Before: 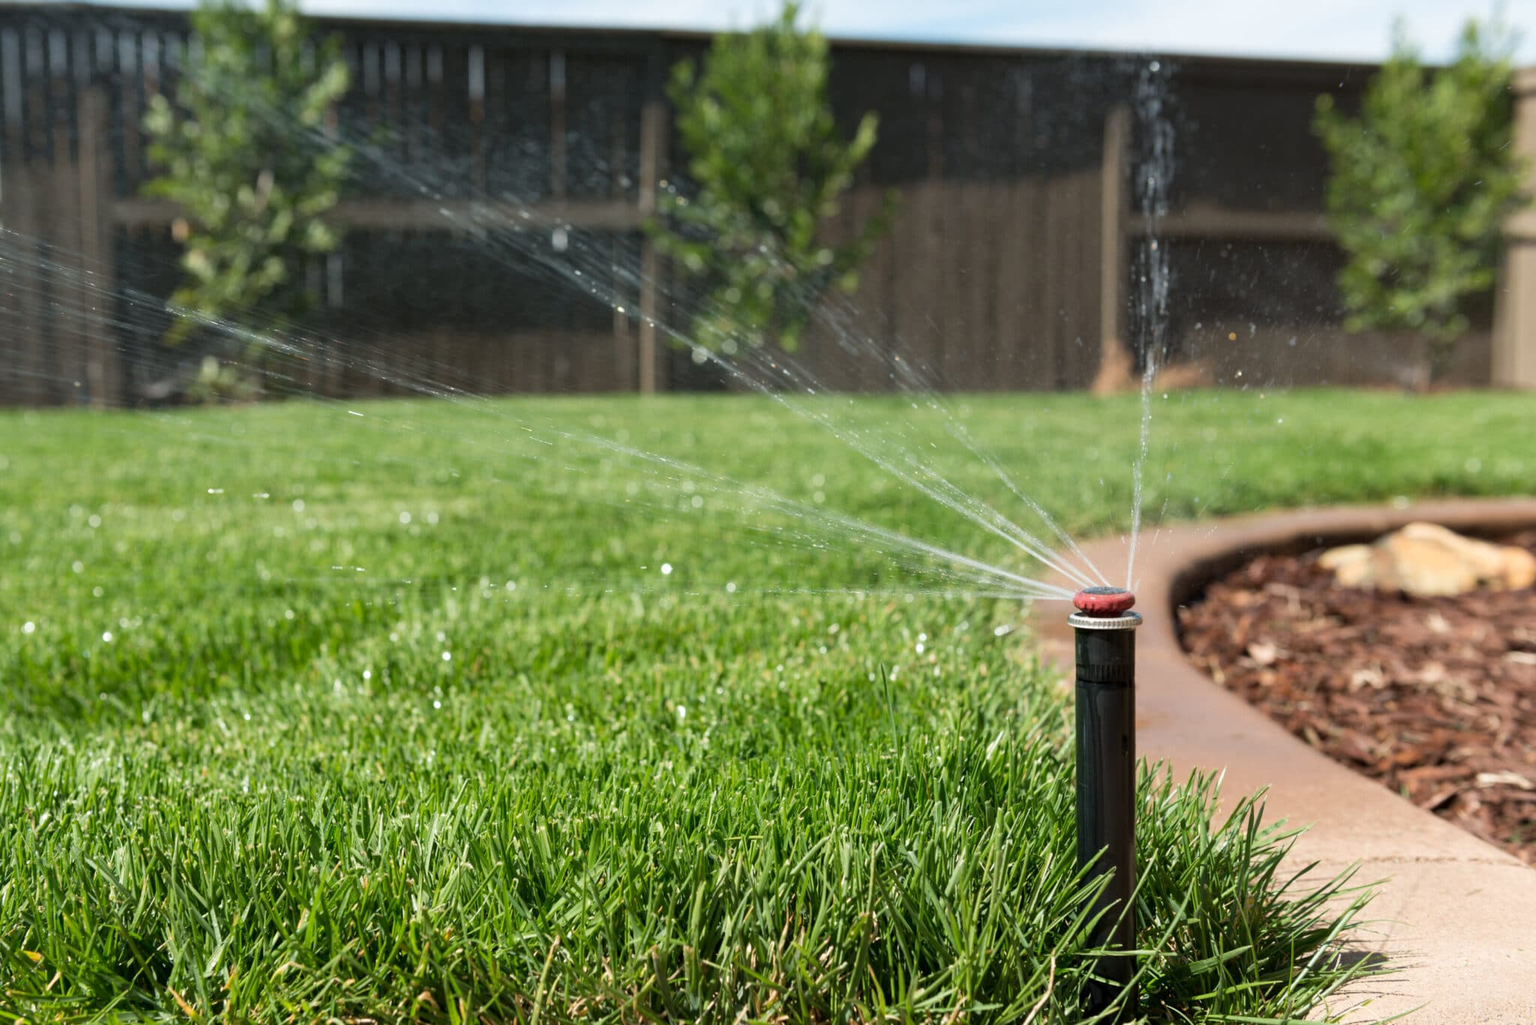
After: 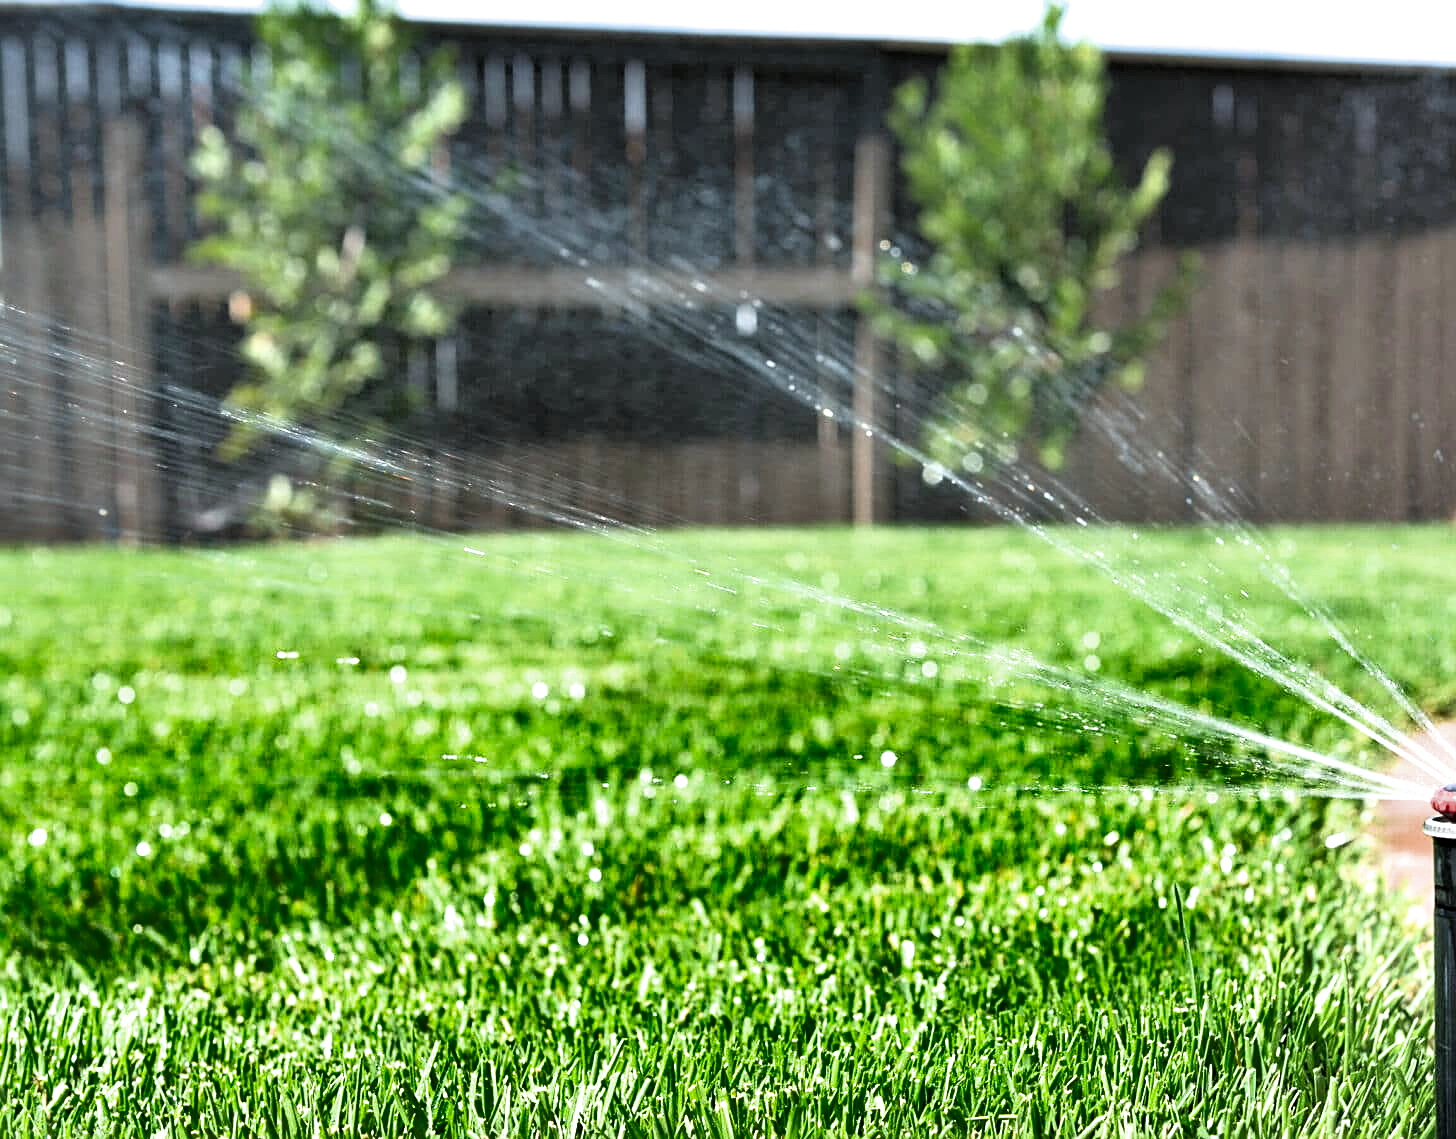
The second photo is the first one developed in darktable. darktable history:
exposure: black level correction 0, exposure 1.173 EV, compensate exposure bias true, compensate highlight preservation false
crop: right 28.885%, bottom 16.626%
sharpen: on, module defaults
filmic rgb: black relative exposure -4.93 EV, white relative exposure 2.84 EV, hardness 3.72
tone equalizer: on, module defaults
color calibration: illuminant as shot in camera, x 0.358, y 0.373, temperature 4628.91 K
shadows and highlights: shadows 24.5, highlights -78.15, soften with gaussian
